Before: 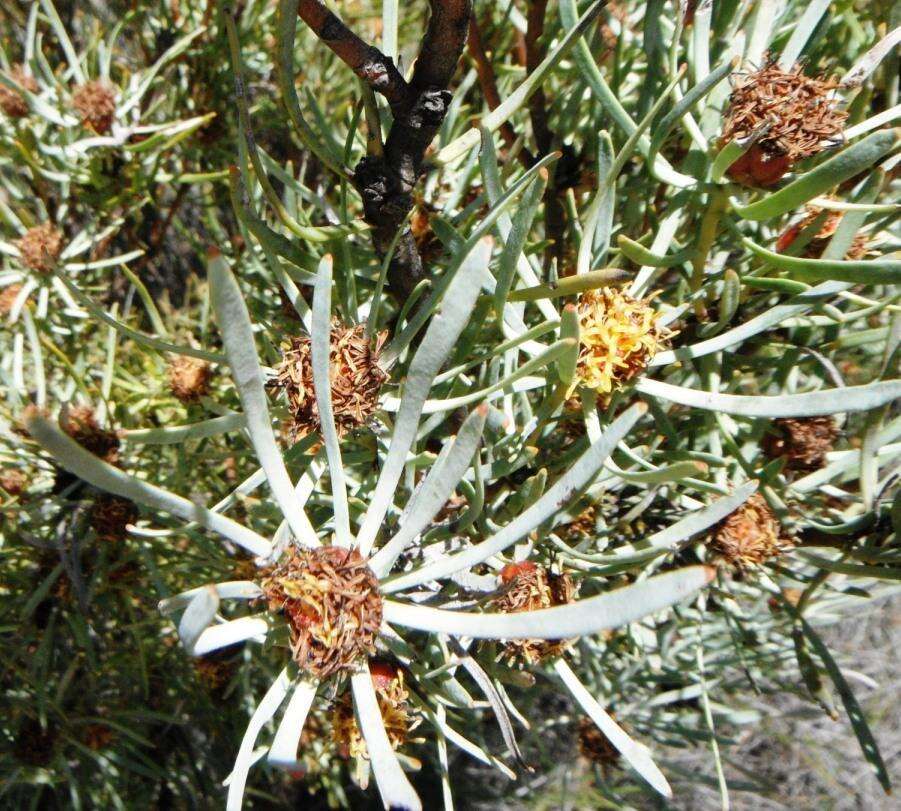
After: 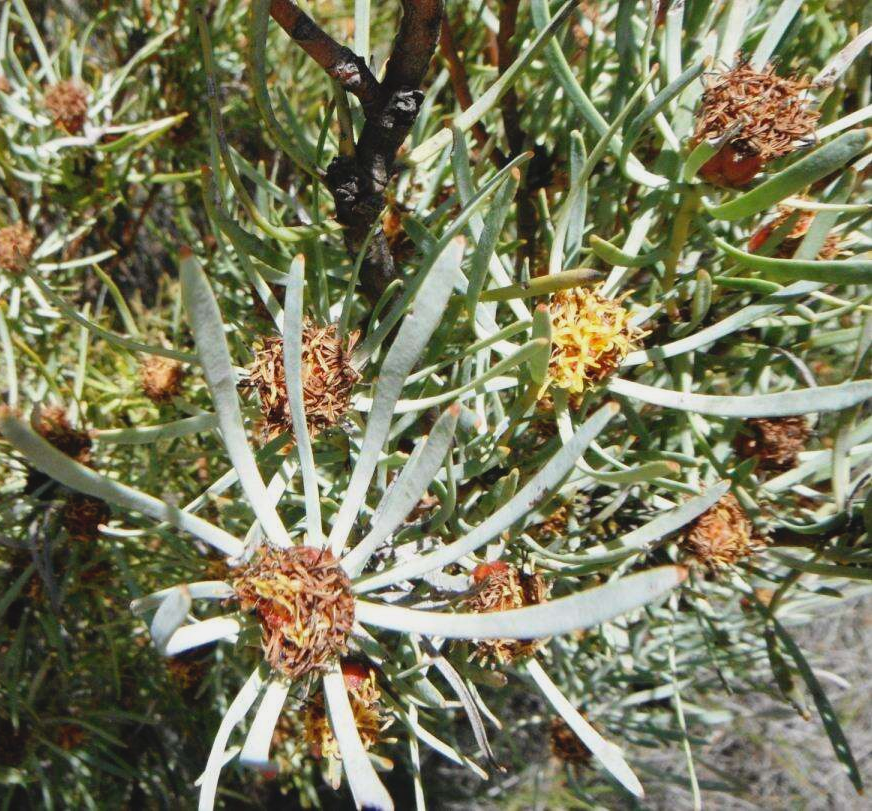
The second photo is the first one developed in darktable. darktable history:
contrast brightness saturation: contrast -0.106
base curve: curves: ch0 [(0, 0) (0.989, 0.992)], preserve colors none
crop and rotate: left 3.189%
